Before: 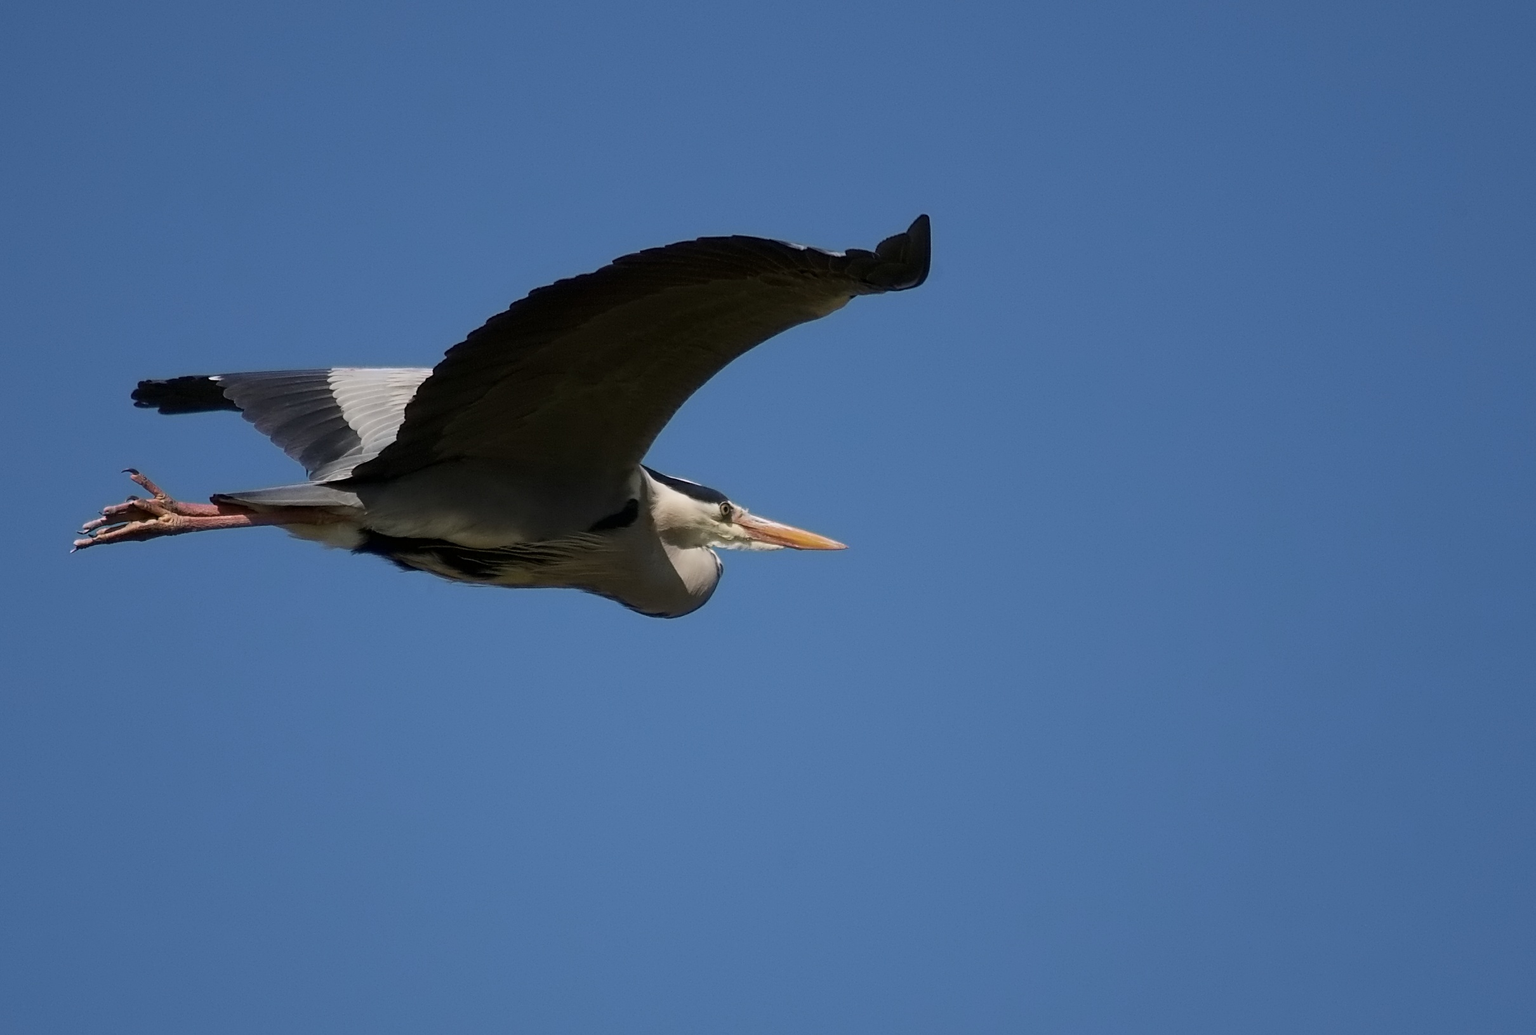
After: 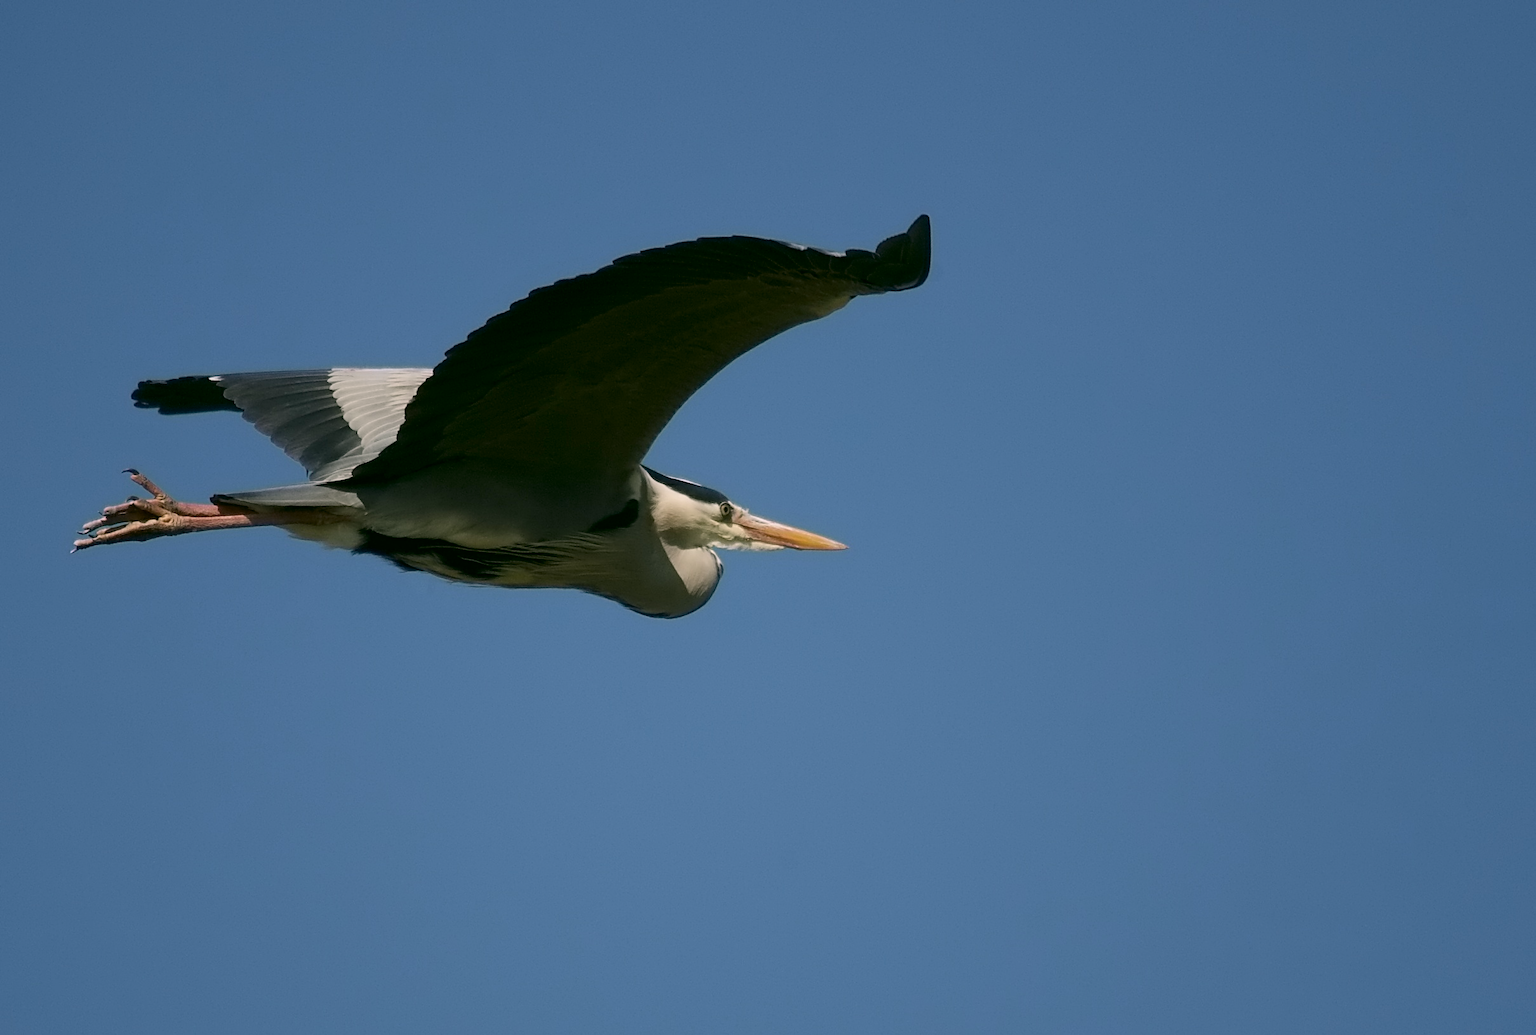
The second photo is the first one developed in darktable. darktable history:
color correction: highlights a* 4.09, highlights b* 4.97, shadows a* -8.23, shadows b* 4.89
